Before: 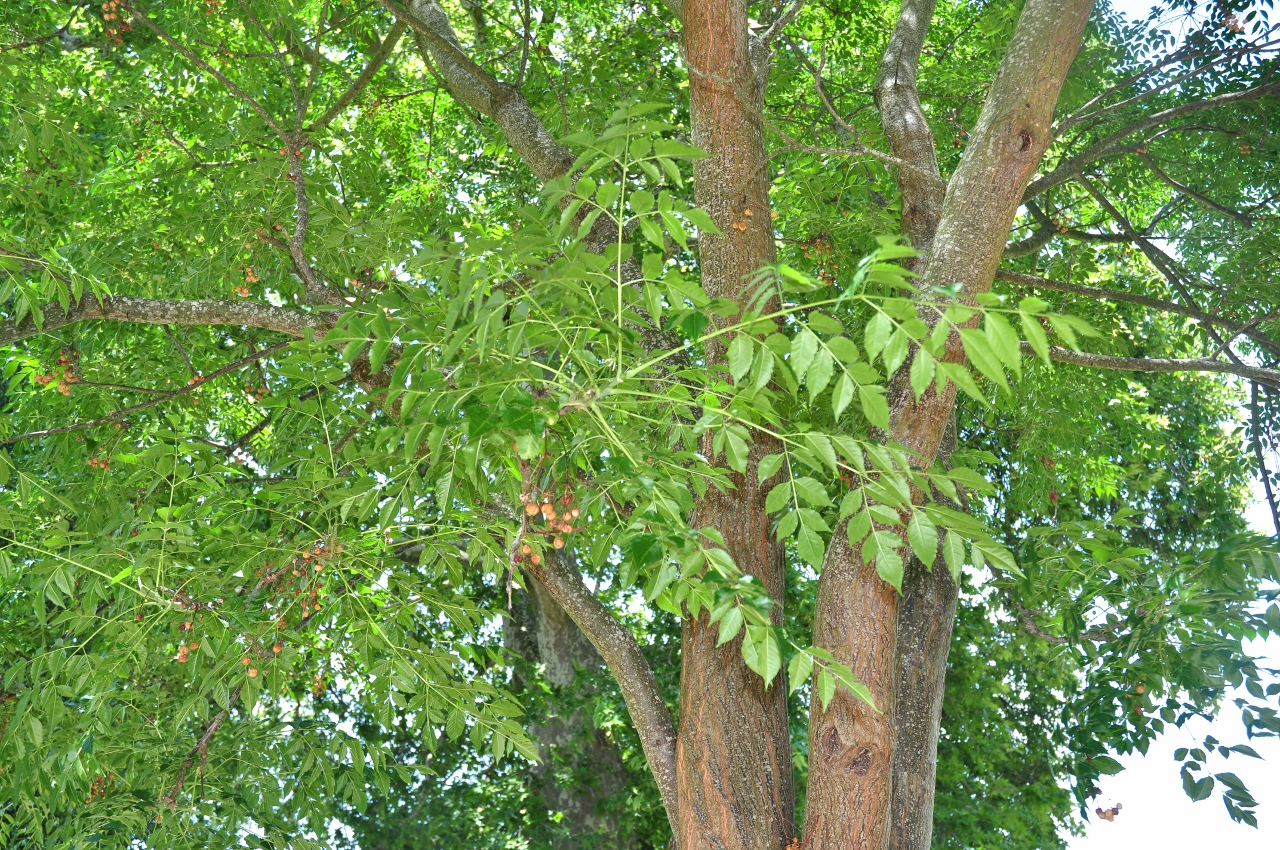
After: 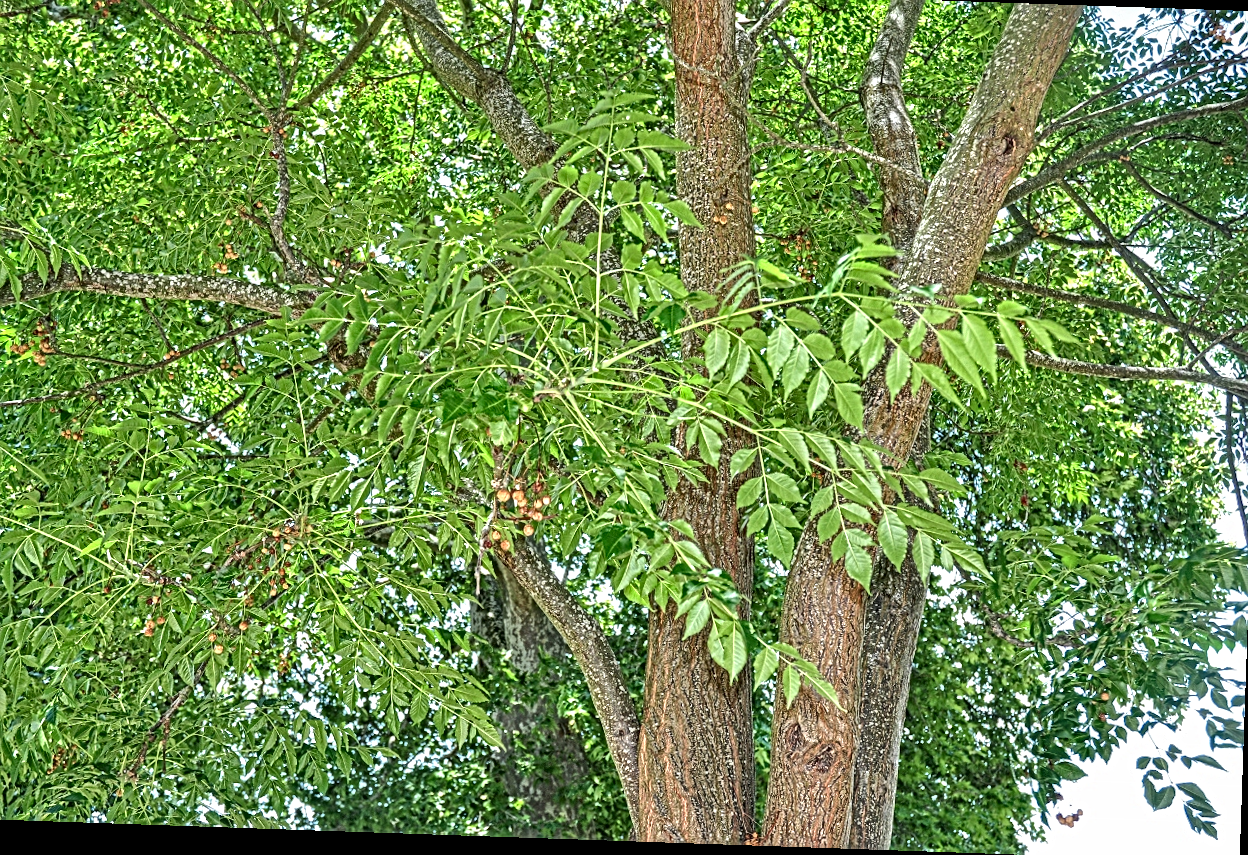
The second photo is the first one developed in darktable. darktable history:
crop and rotate: angle -1.97°, left 3.076%, top 3.627%, right 1.496%, bottom 0.628%
local contrast: mode bilateral grid, contrast 21, coarseness 3, detail 300%, midtone range 0.2
